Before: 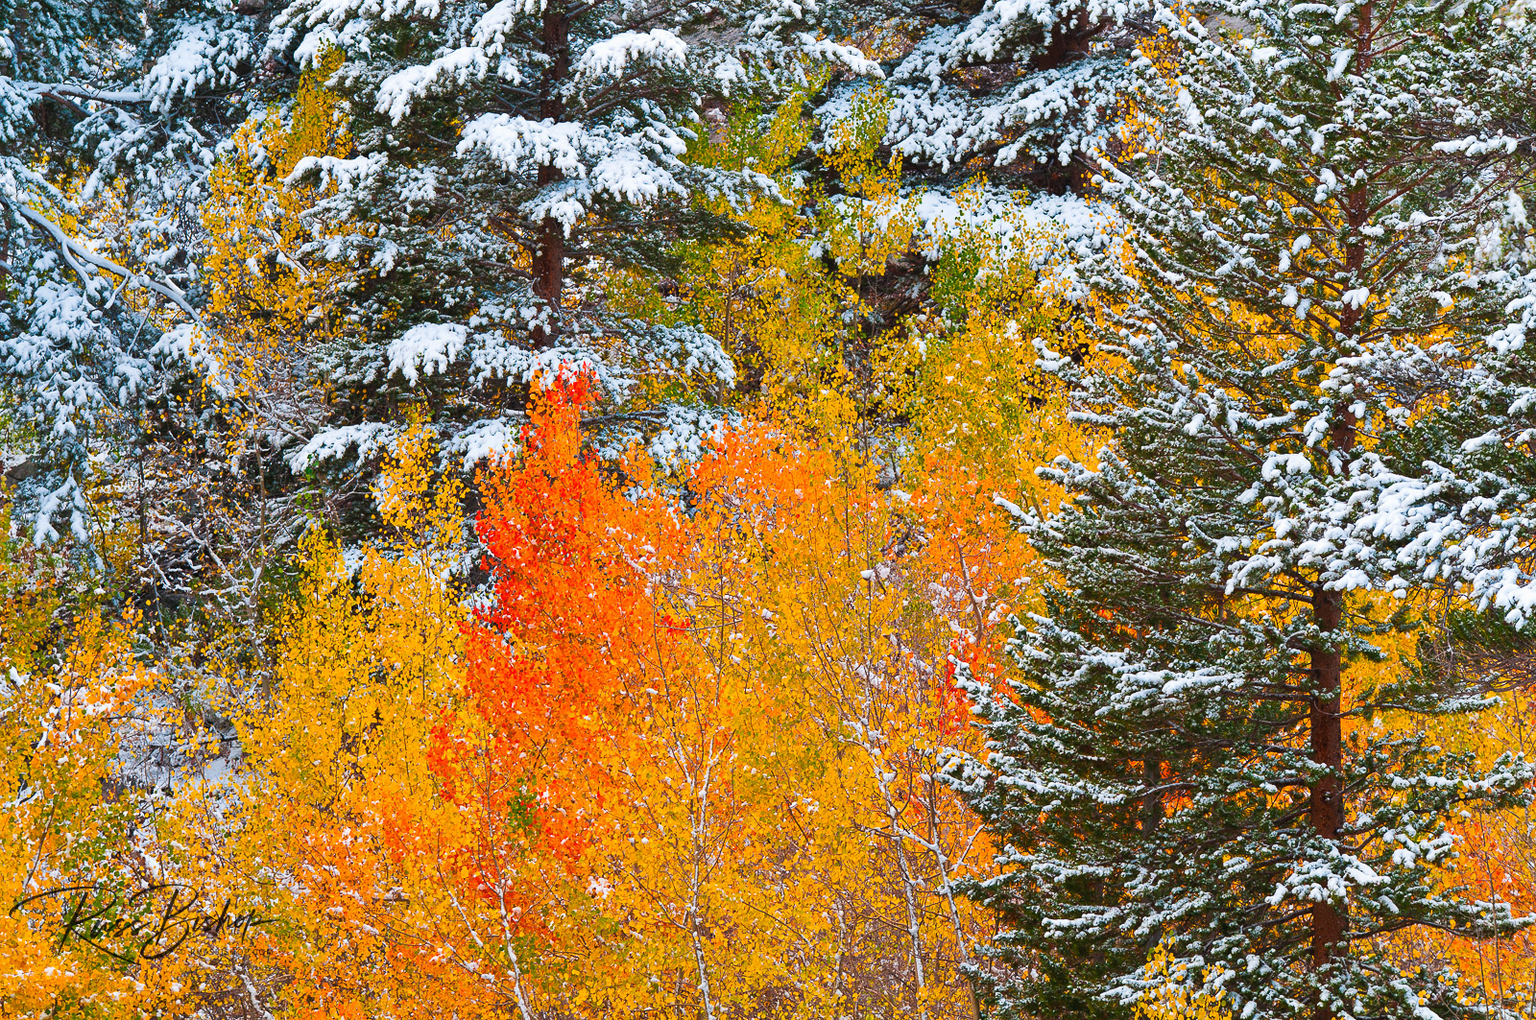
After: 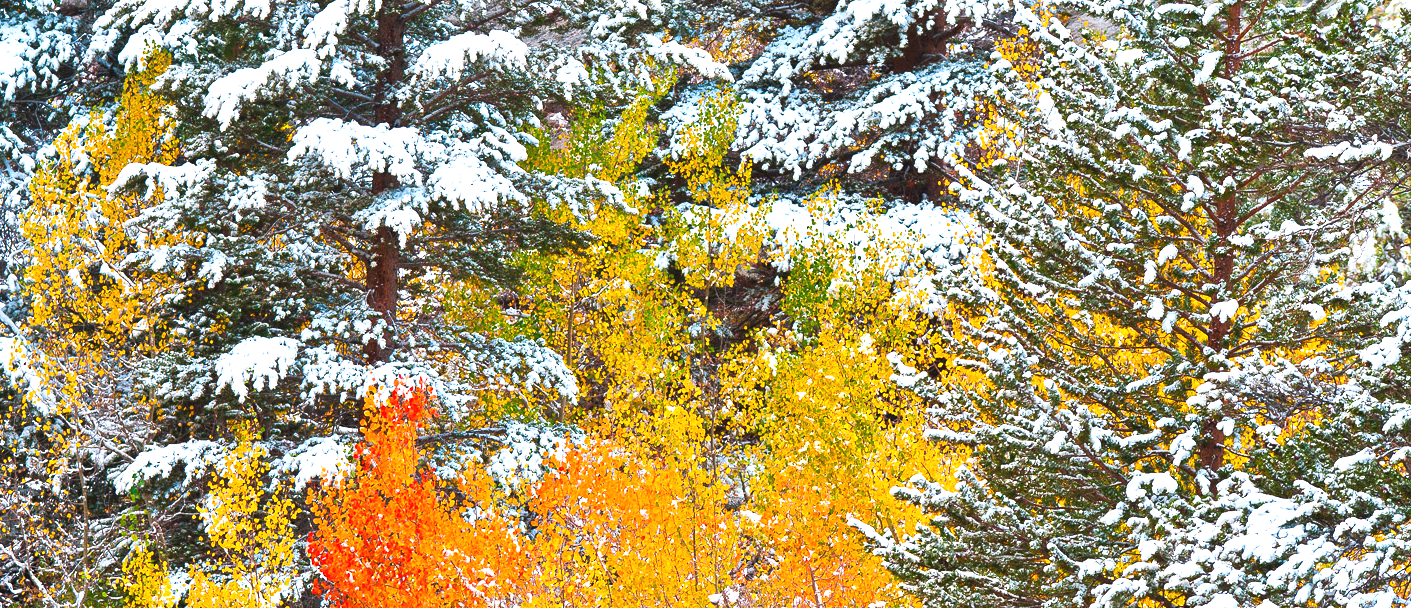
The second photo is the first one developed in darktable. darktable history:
crop and rotate: left 11.812%, bottom 42.776%
exposure: black level correction 0, exposure 0.7 EV, compensate exposure bias true, compensate highlight preservation false
